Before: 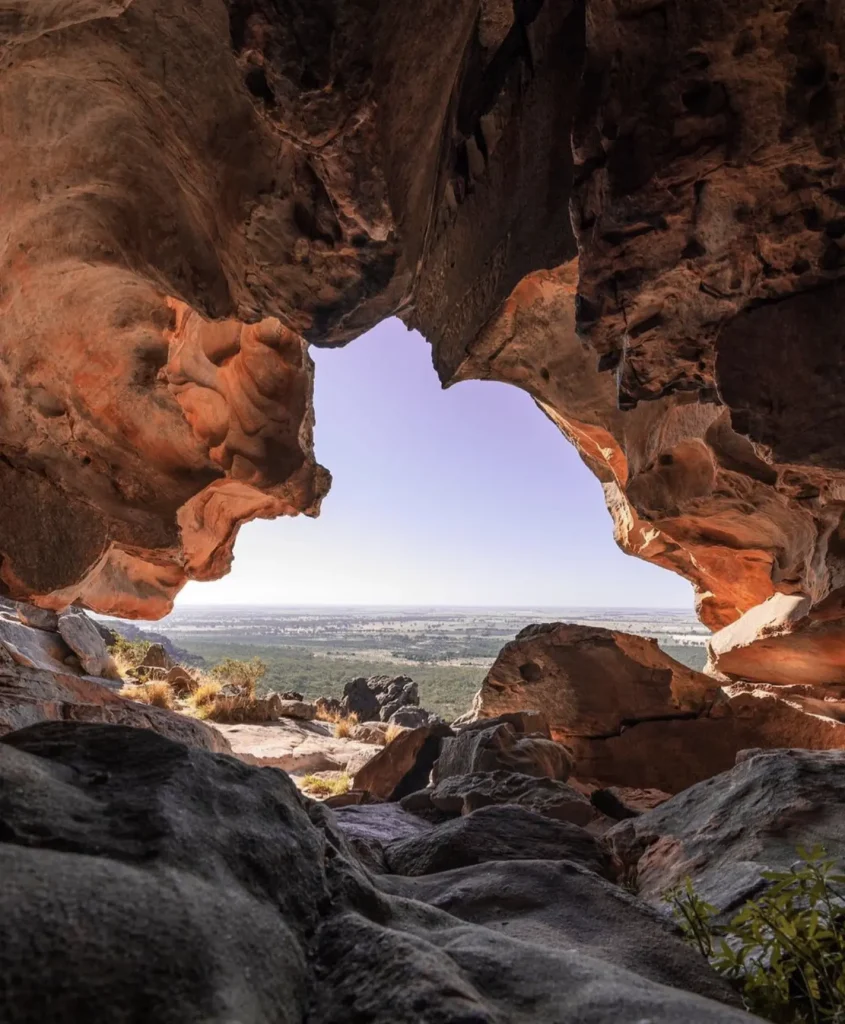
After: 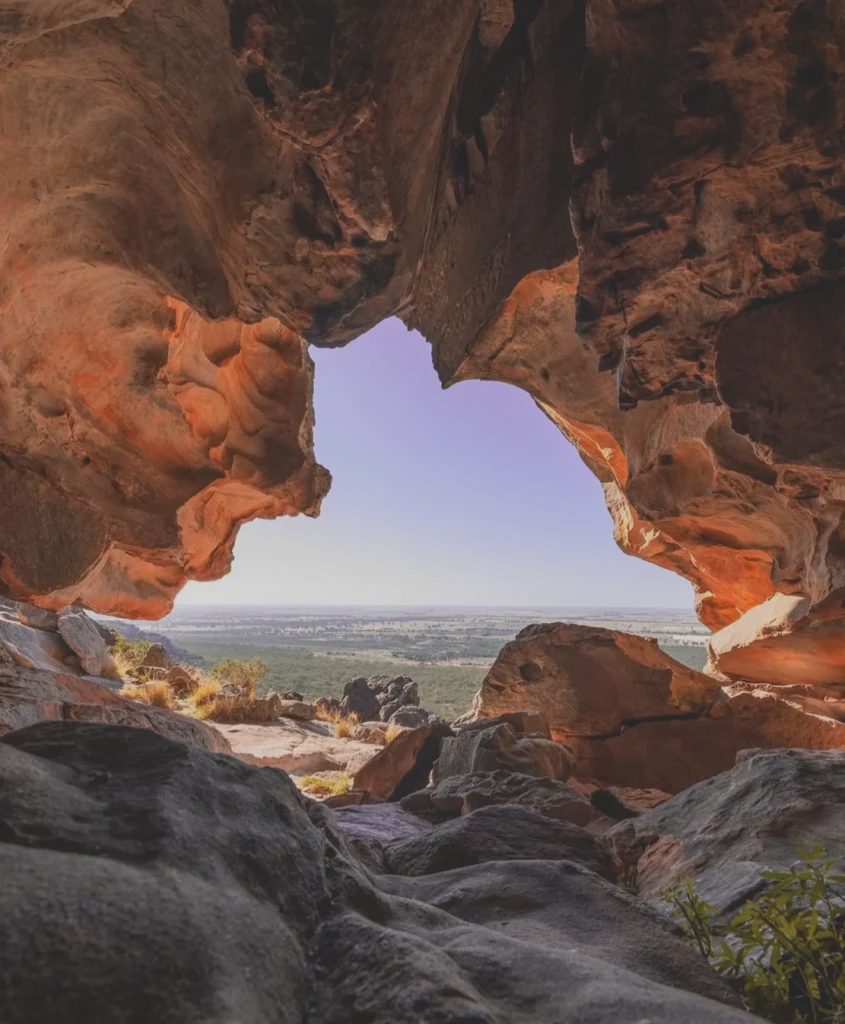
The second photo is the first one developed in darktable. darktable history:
contrast brightness saturation: contrast -0.29
